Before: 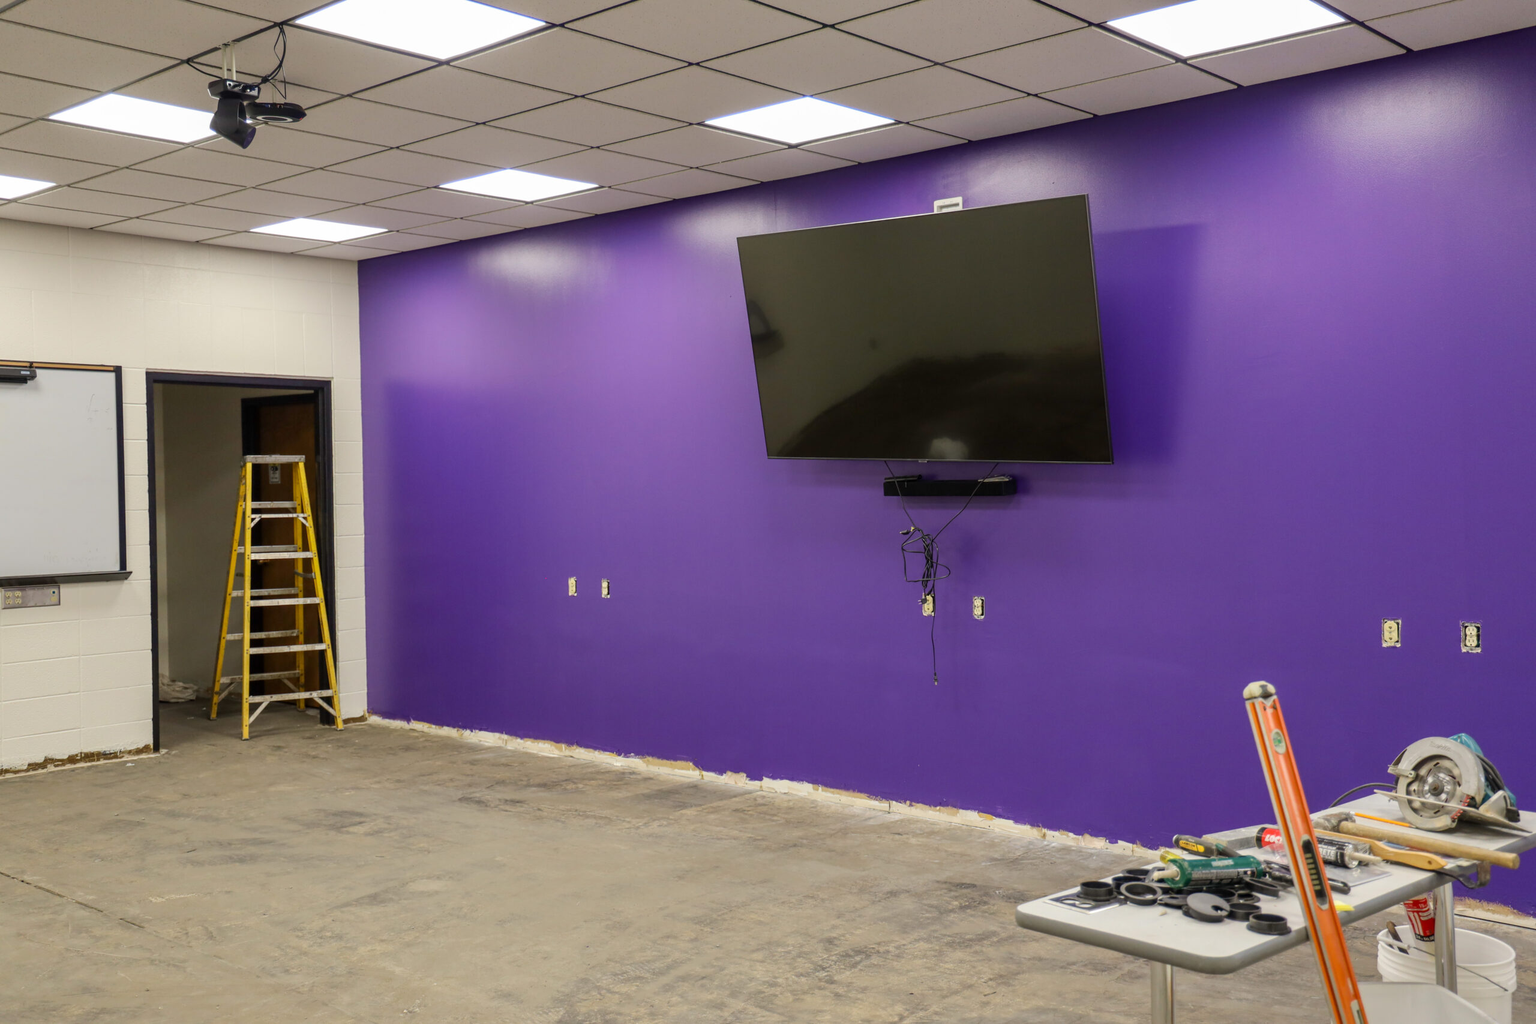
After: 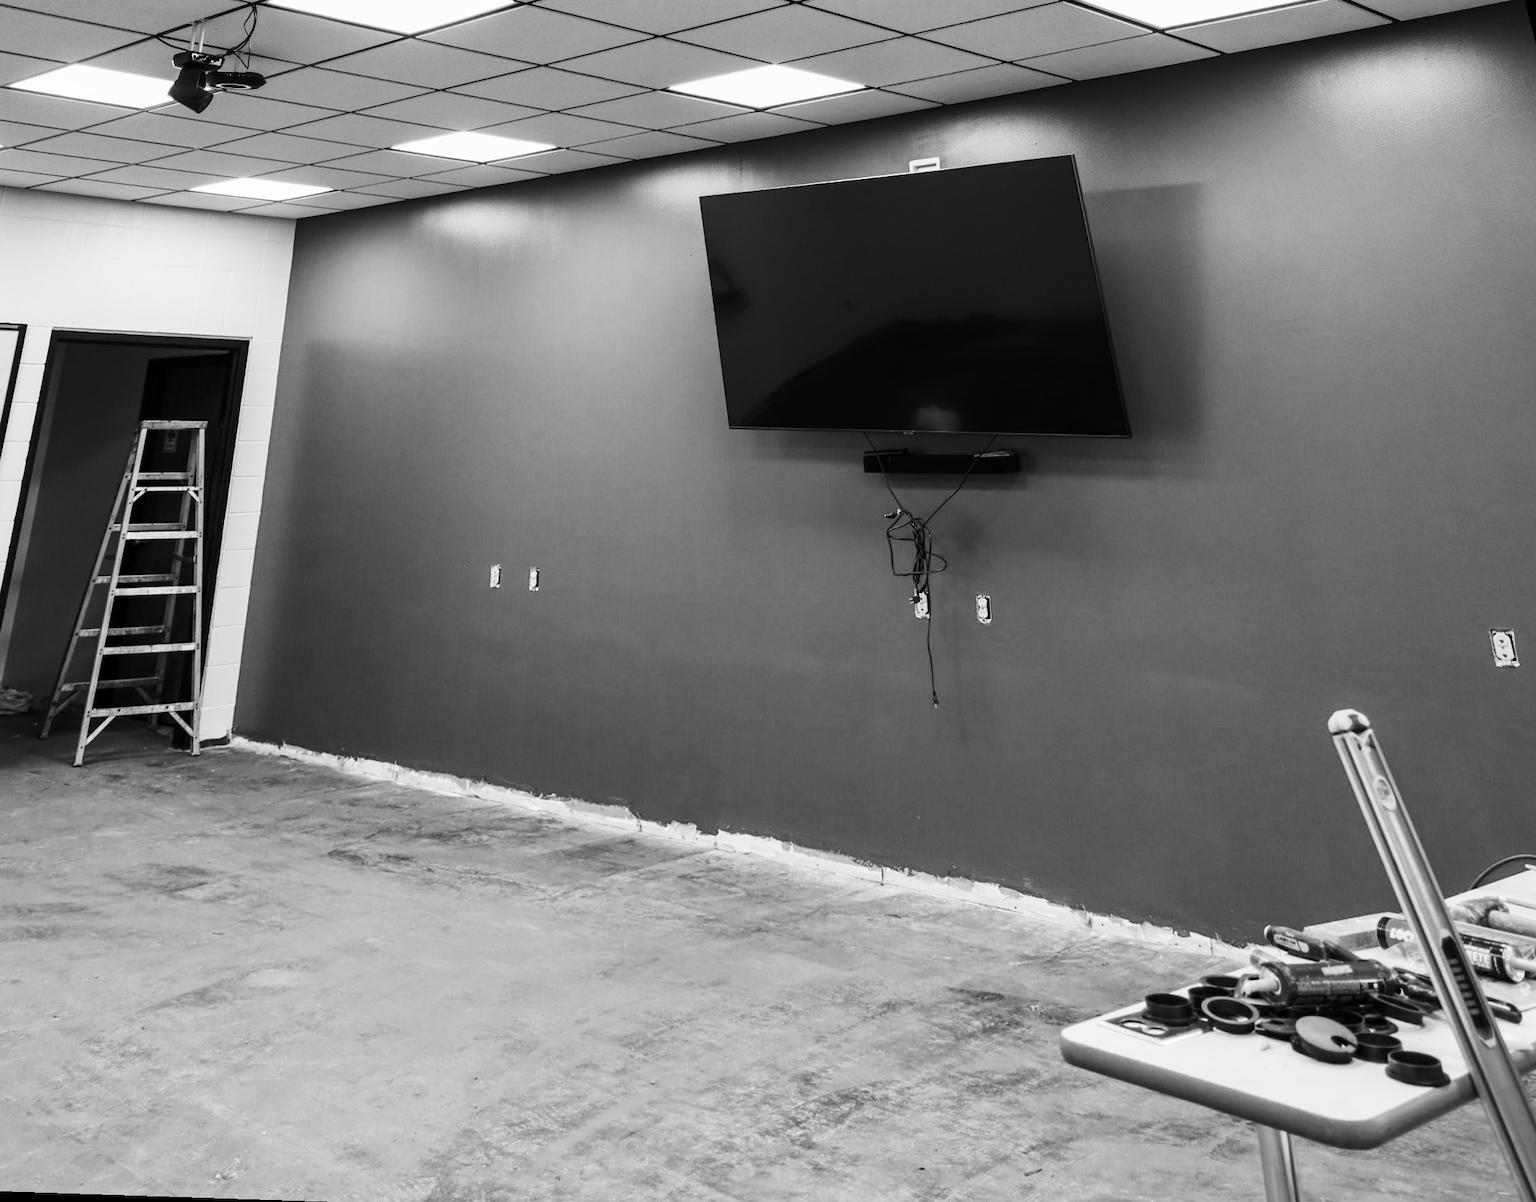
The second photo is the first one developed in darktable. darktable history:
rotate and perspective: rotation 0.72°, lens shift (vertical) -0.352, lens shift (horizontal) -0.051, crop left 0.152, crop right 0.859, crop top 0.019, crop bottom 0.964
color calibration: output gray [0.18, 0.41, 0.41, 0], gray › normalize channels true, illuminant same as pipeline (D50), adaptation XYZ, x 0.346, y 0.359, gamut compression 0
contrast brightness saturation: contrast 0.4, brightness 0.05, saturation 0.25
